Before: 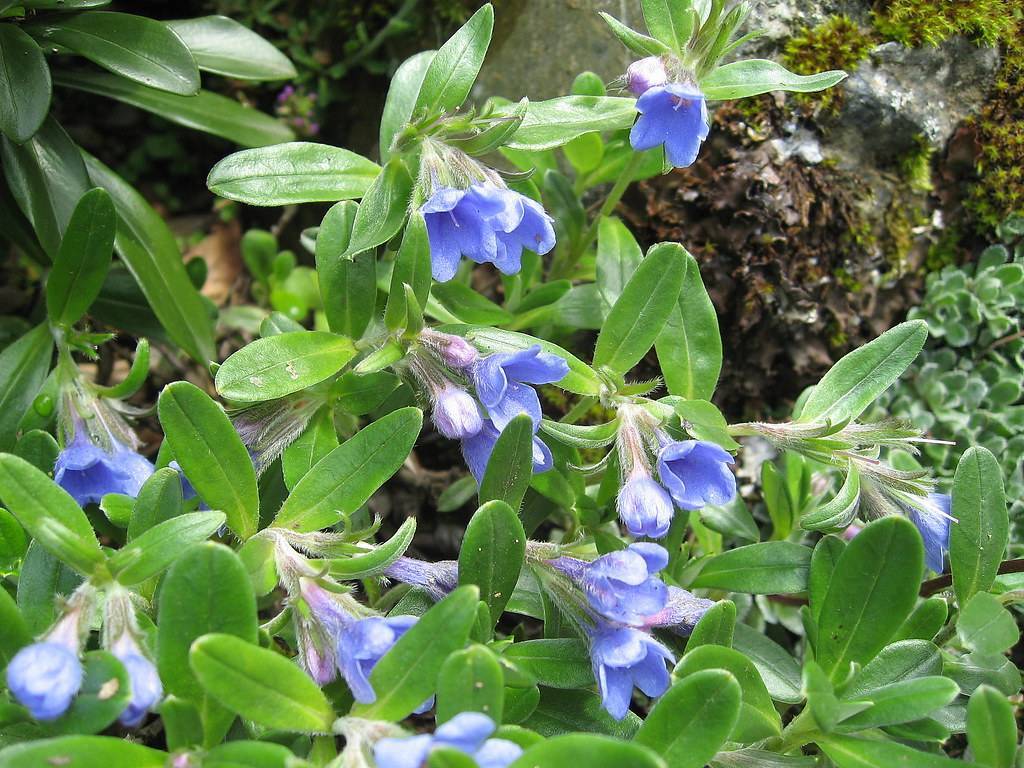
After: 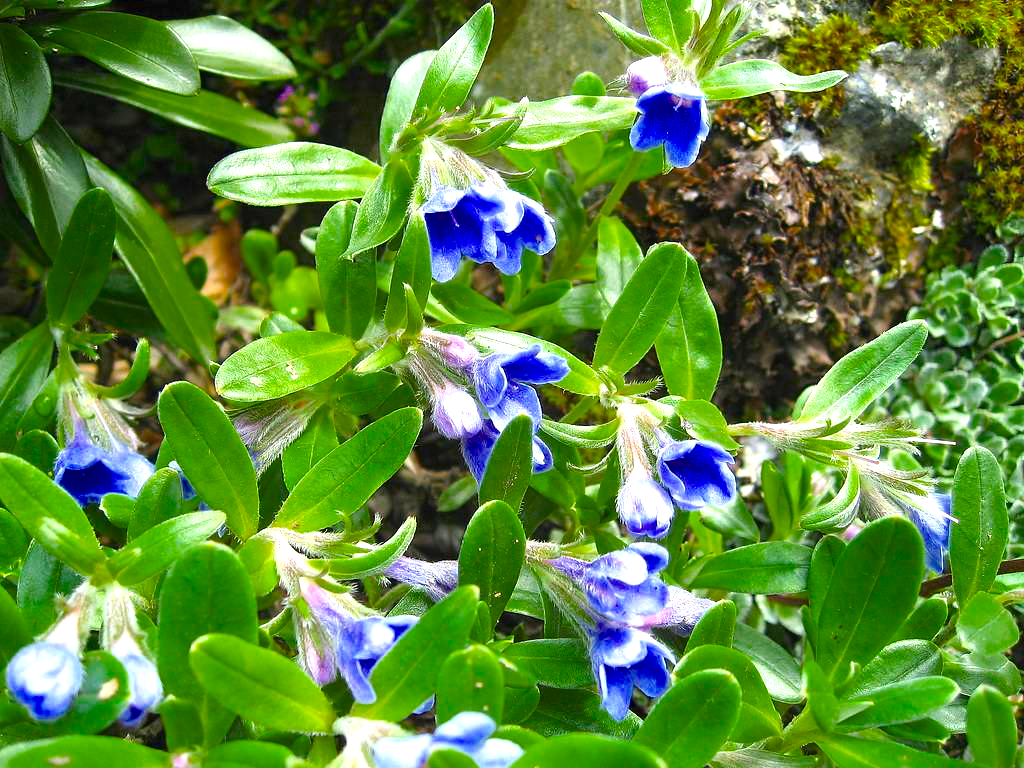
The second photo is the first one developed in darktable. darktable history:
exposure: black level correction 0, exposure 0.692 EV, compensate exposure bias true, compensate highlight preservation false
color balance rgb: shadows lift › chroma 0.832%, shadows lift › hue 112.37°, perceptual saturation grading › global saturation 30.234%, global vibrance 15.913%, saturation formula JzAzBz (2021)
